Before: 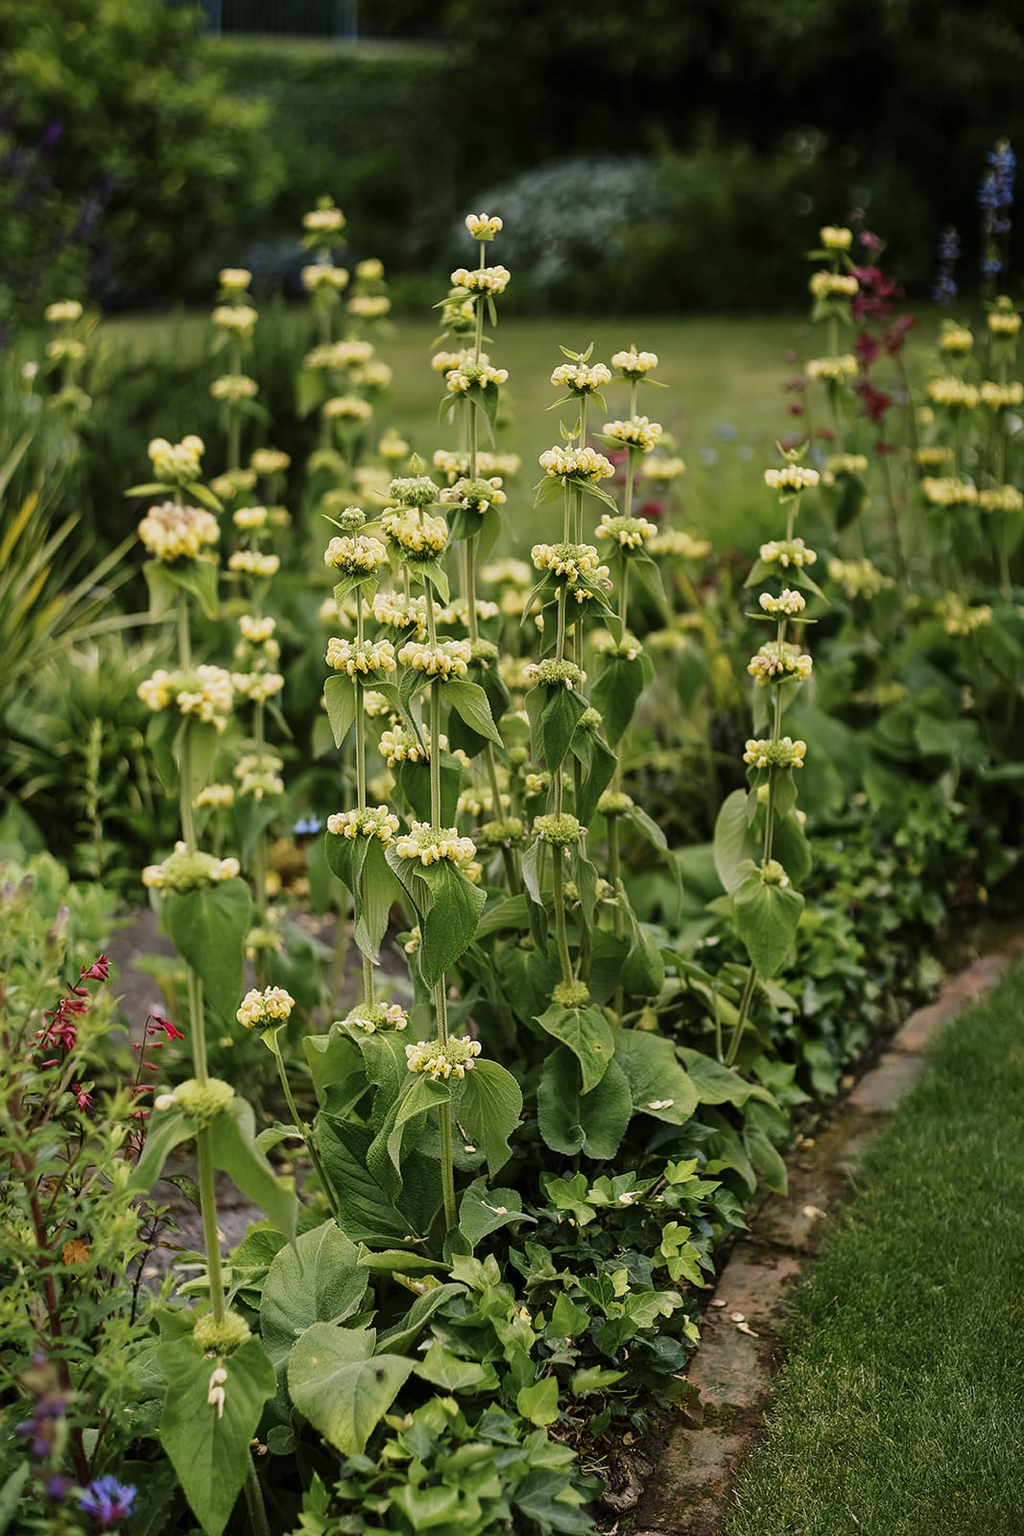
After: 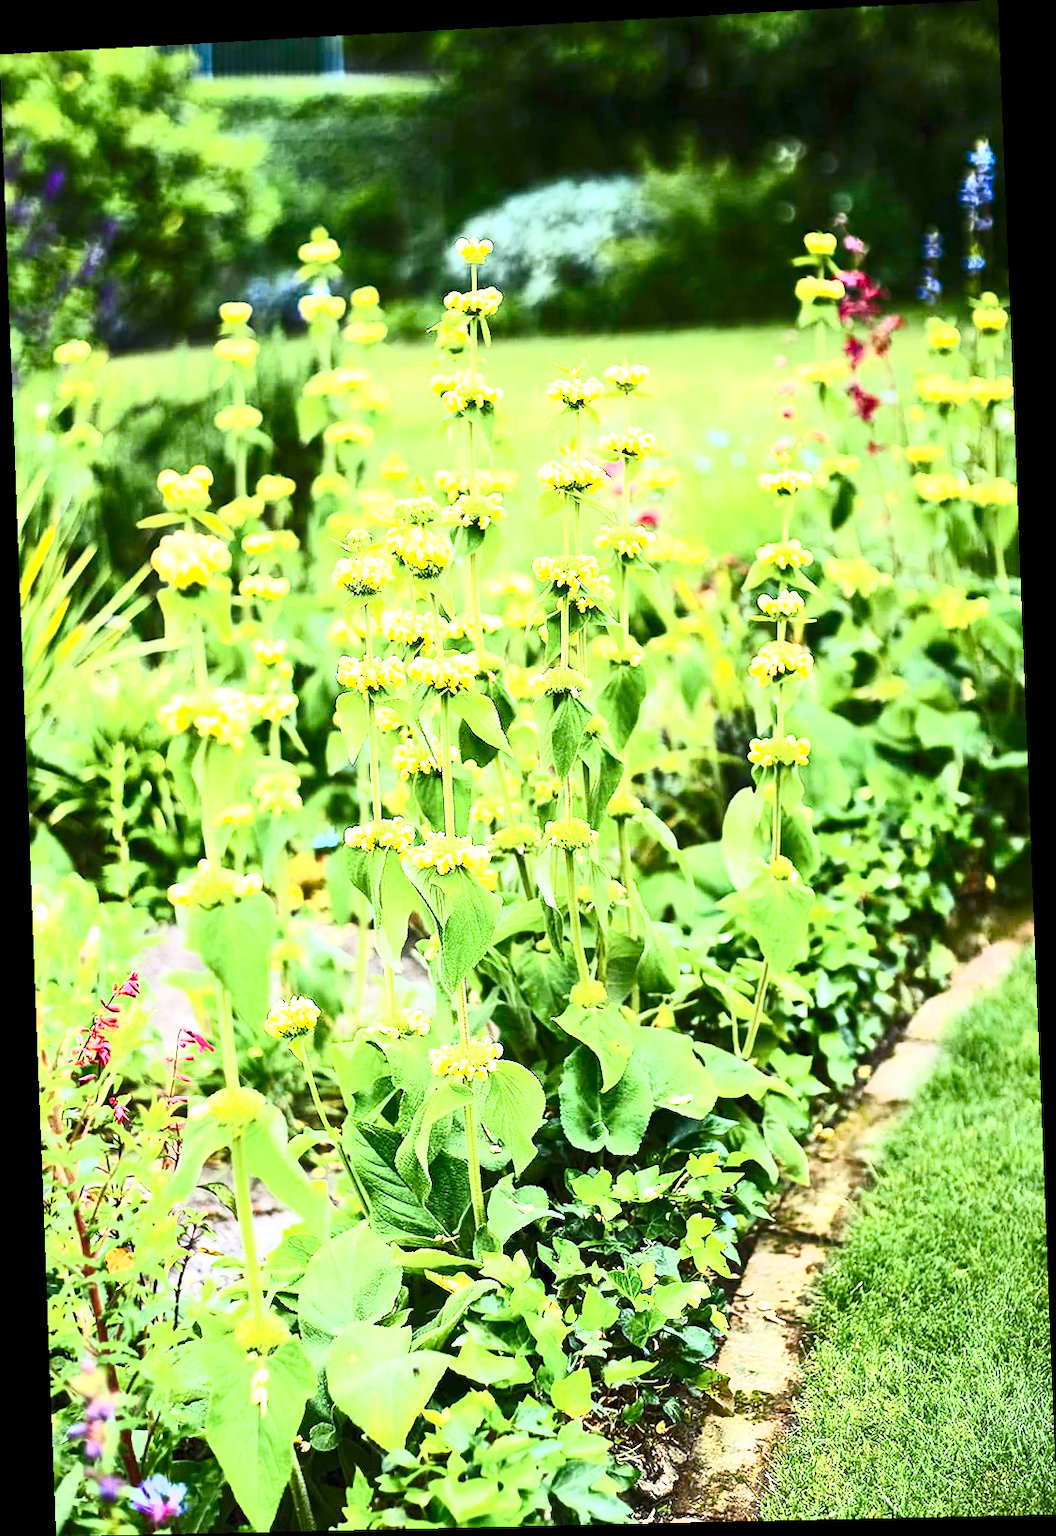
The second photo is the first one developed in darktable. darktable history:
color balance rgb: perceptual saturation grading › global saturation 35%, perceptual saturation grading › highlights -30%, perceptual saturation grading › shadows 35%, perceptual brilliance grading › global brilliance 3%, perceptual brilliance grading › highlights -3%, perceptual brilliance grading › shadows 3%
contrast brightness saturation: contrast 0.62, brightness 0.34, saturation 0.14
rotate and perspective: rotation -2.22°, lens shift (horizontal) -0.022, automatic cropping off
exposure: exposure 2.04 EV, compensate highlight preservation false
color calibration: illuminant custom, x 0.368, y 0.373, temperature 4330.32 K
